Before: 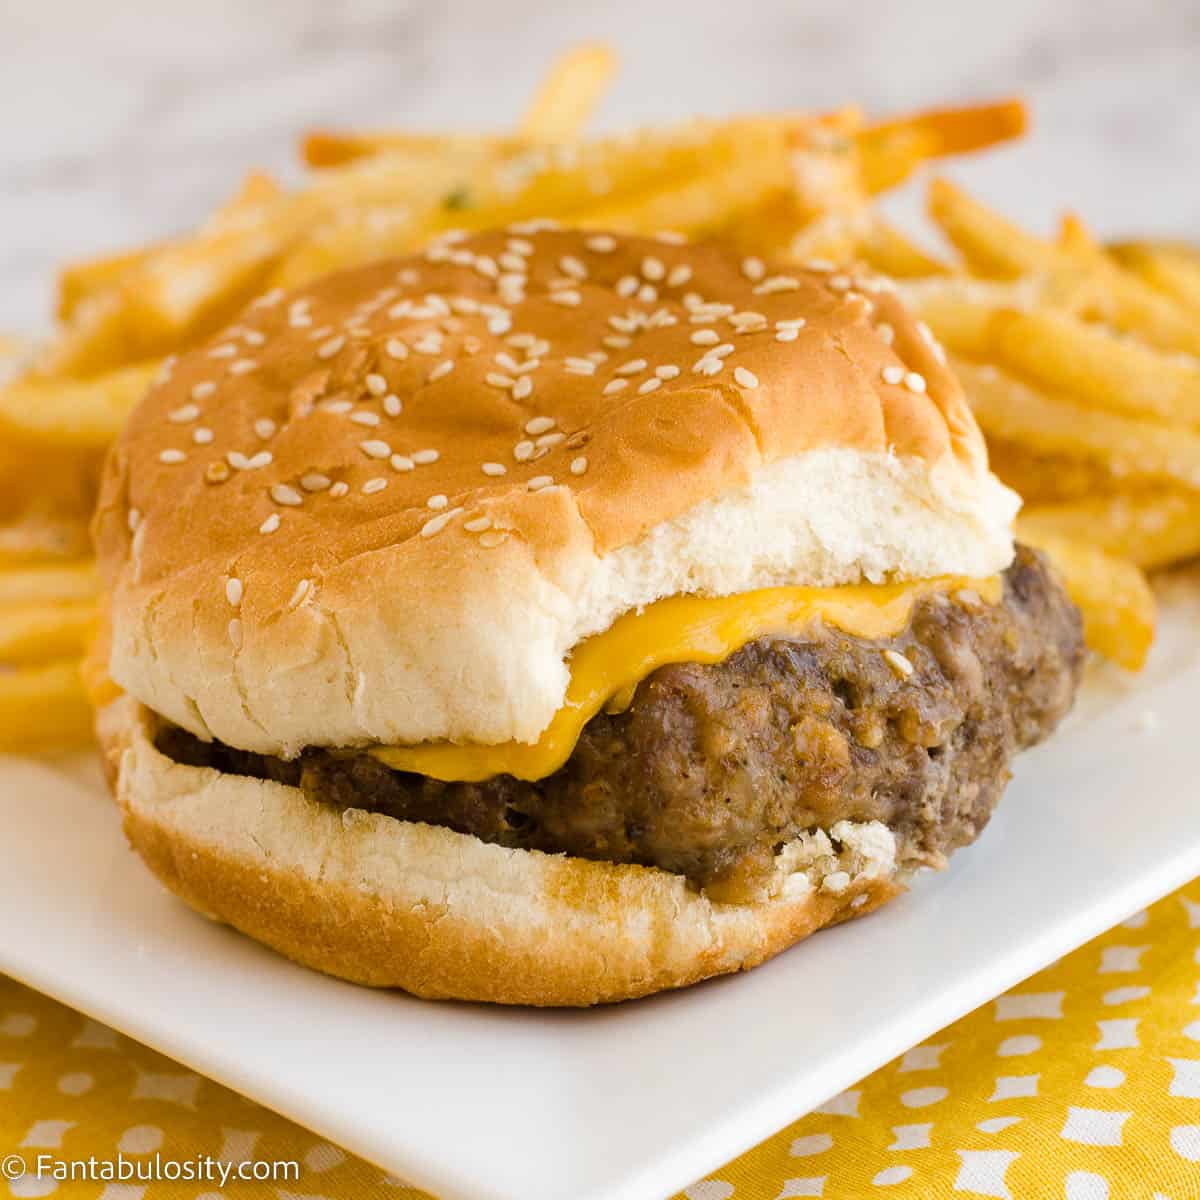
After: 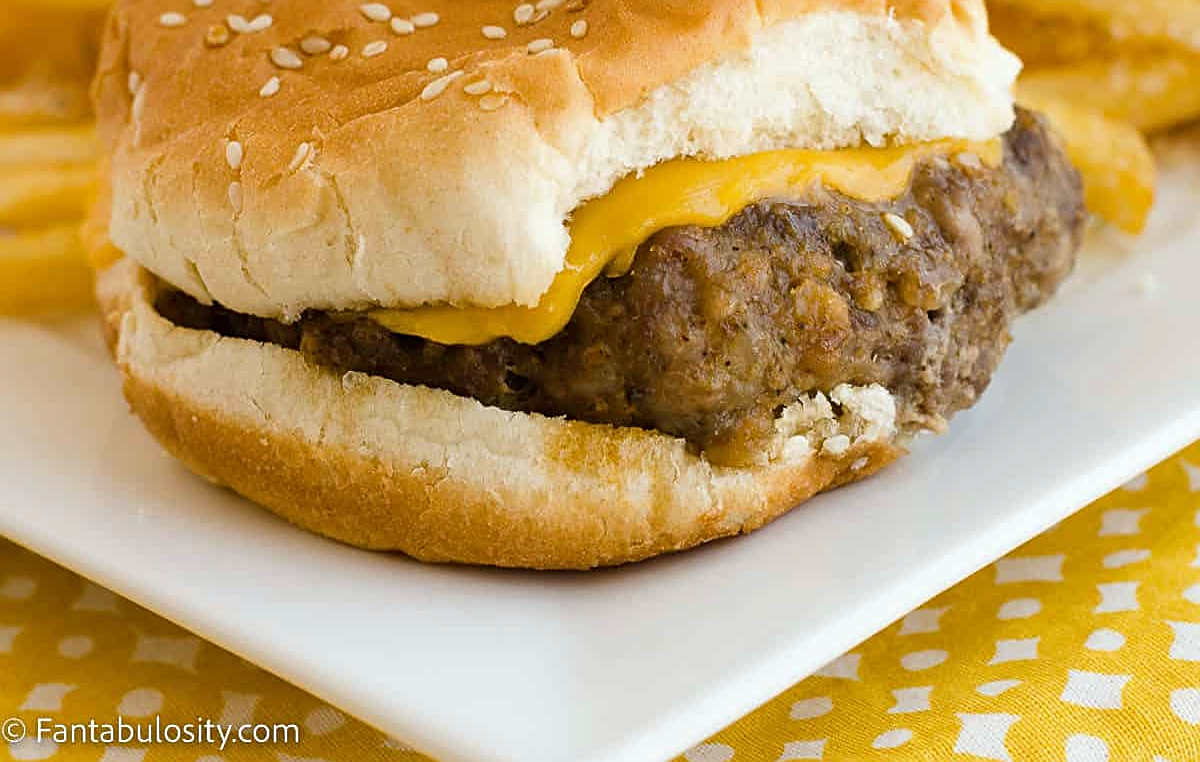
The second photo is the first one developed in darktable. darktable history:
base curve: curves: ch0 [(0, 0) (0.303, 0.277) (1, 1)]
crop and rotate: top 36.435%
sharpen: on, module defaults
white balance: red 0.978, blue 0.999
